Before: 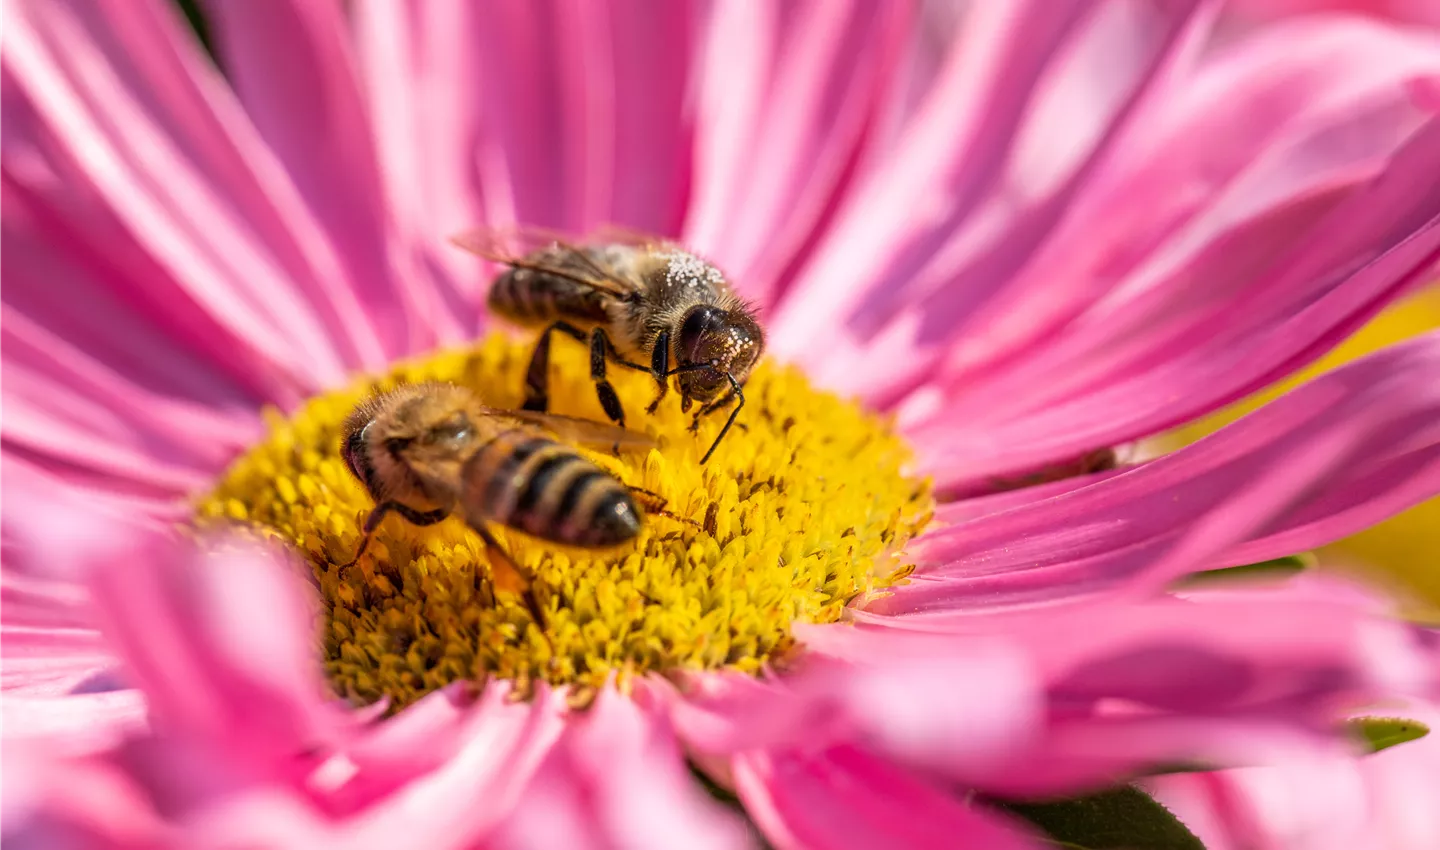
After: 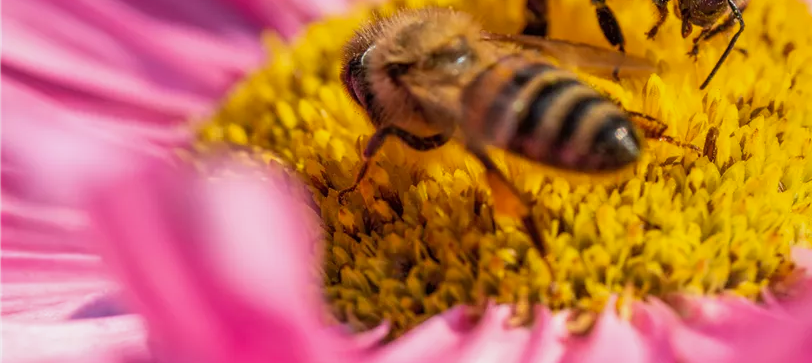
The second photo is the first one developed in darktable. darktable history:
crop: top 44.233%, right 43.596%, bottom 13.055%
shadows and highlights: shadows 25.82, white point adjustment -2.96, highlights -29.71
